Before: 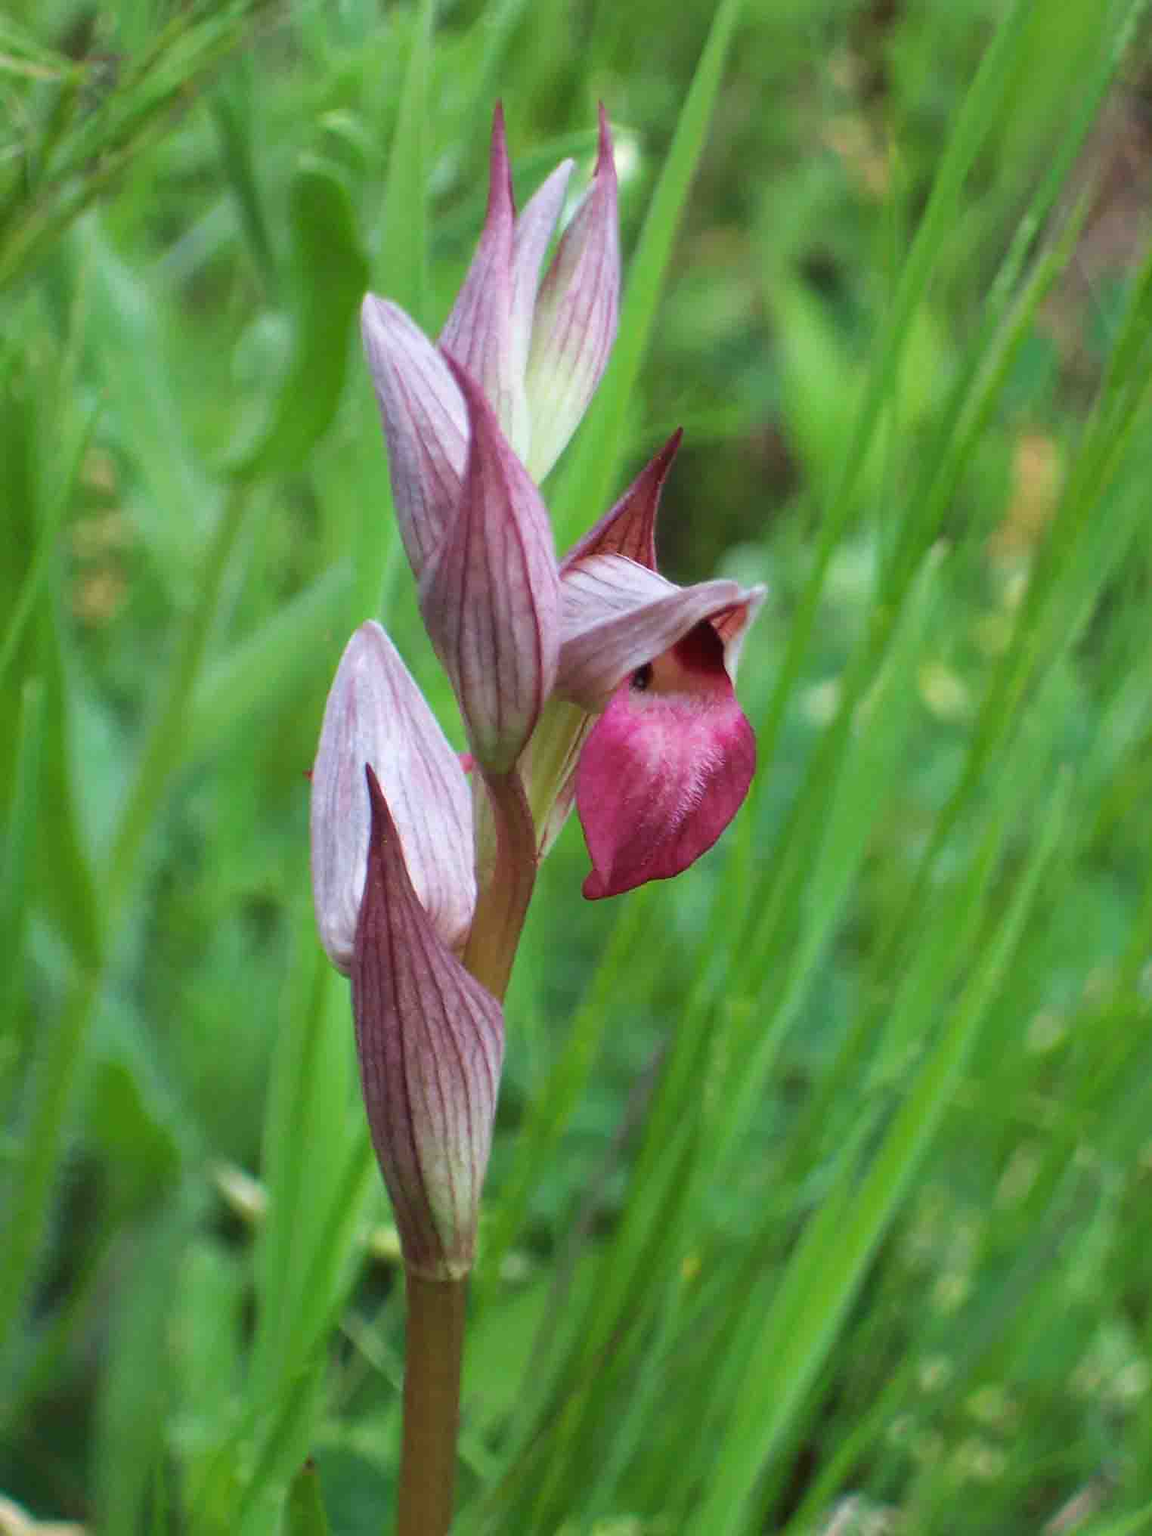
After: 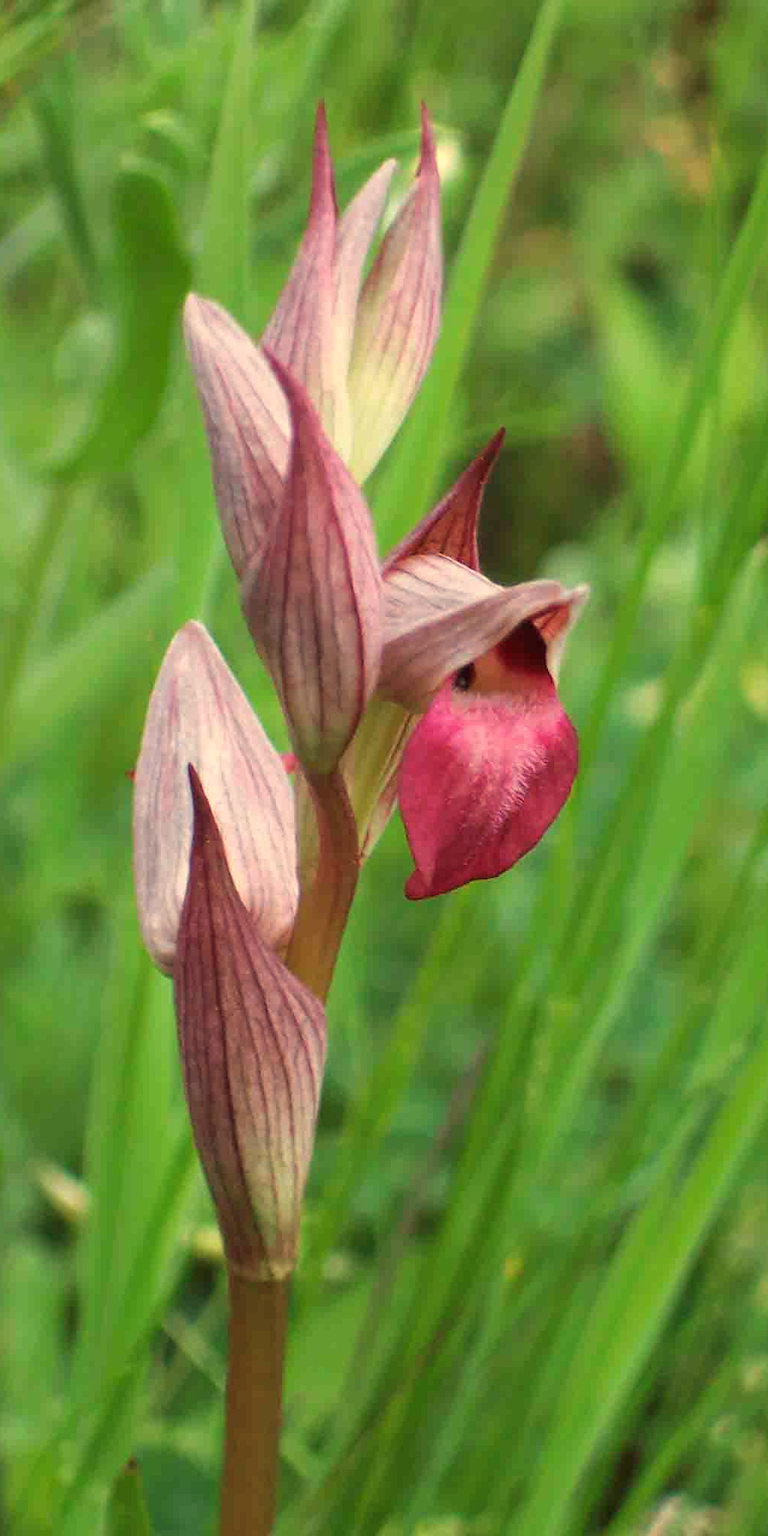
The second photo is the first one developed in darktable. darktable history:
white balance: red 1.138, green 0.996, blue 0.812
crop and rotate: left 15.446%, right 17.836%
